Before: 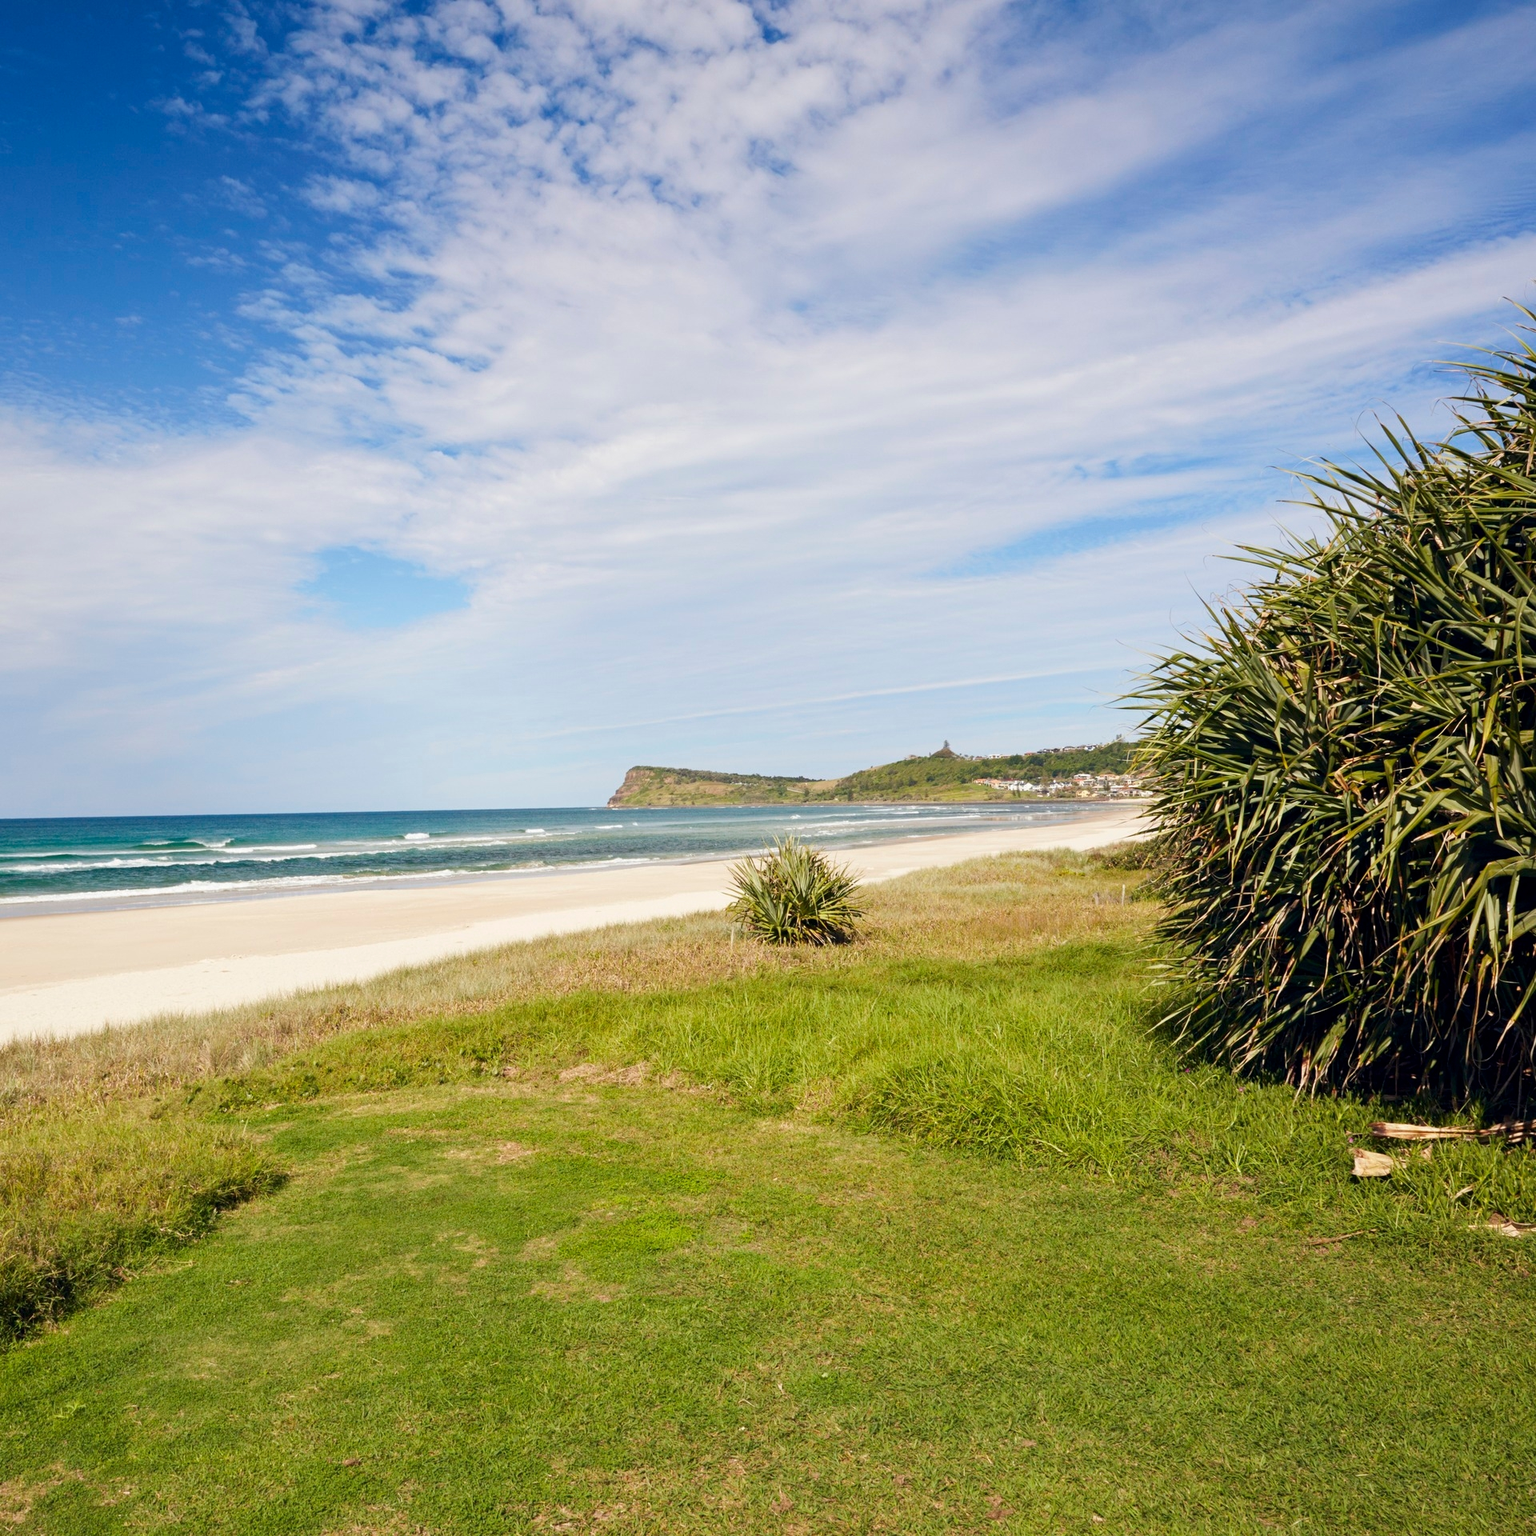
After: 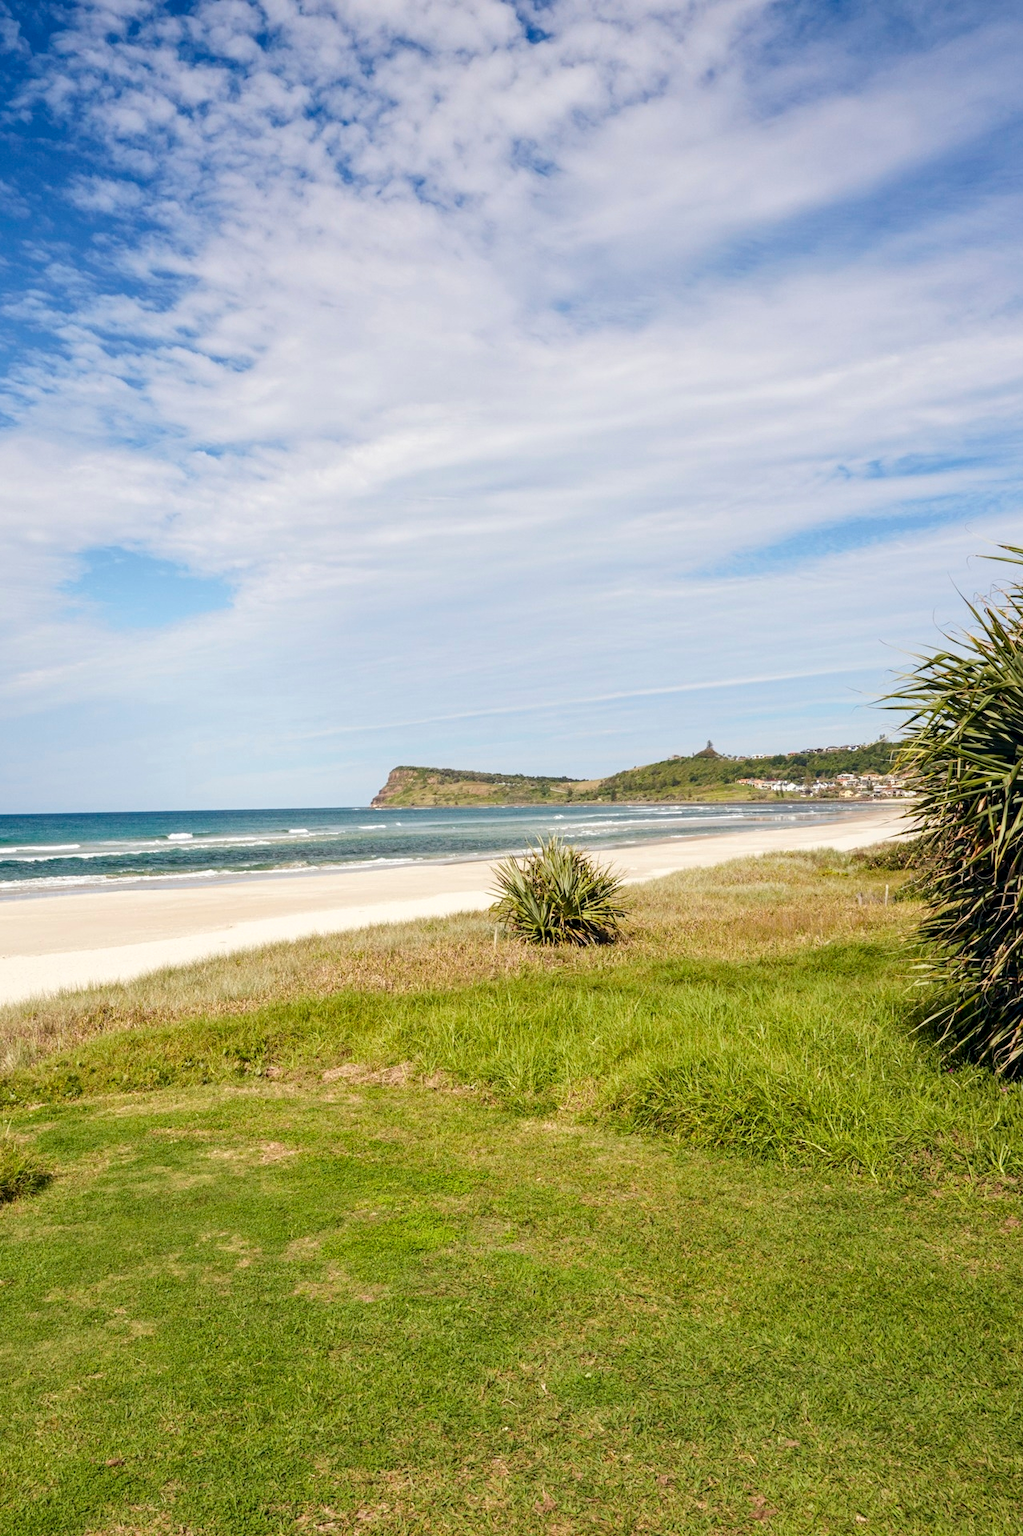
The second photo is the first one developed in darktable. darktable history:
crop and rotate: left 15.466%, right 17.908%
local contrast: on, module defaults
